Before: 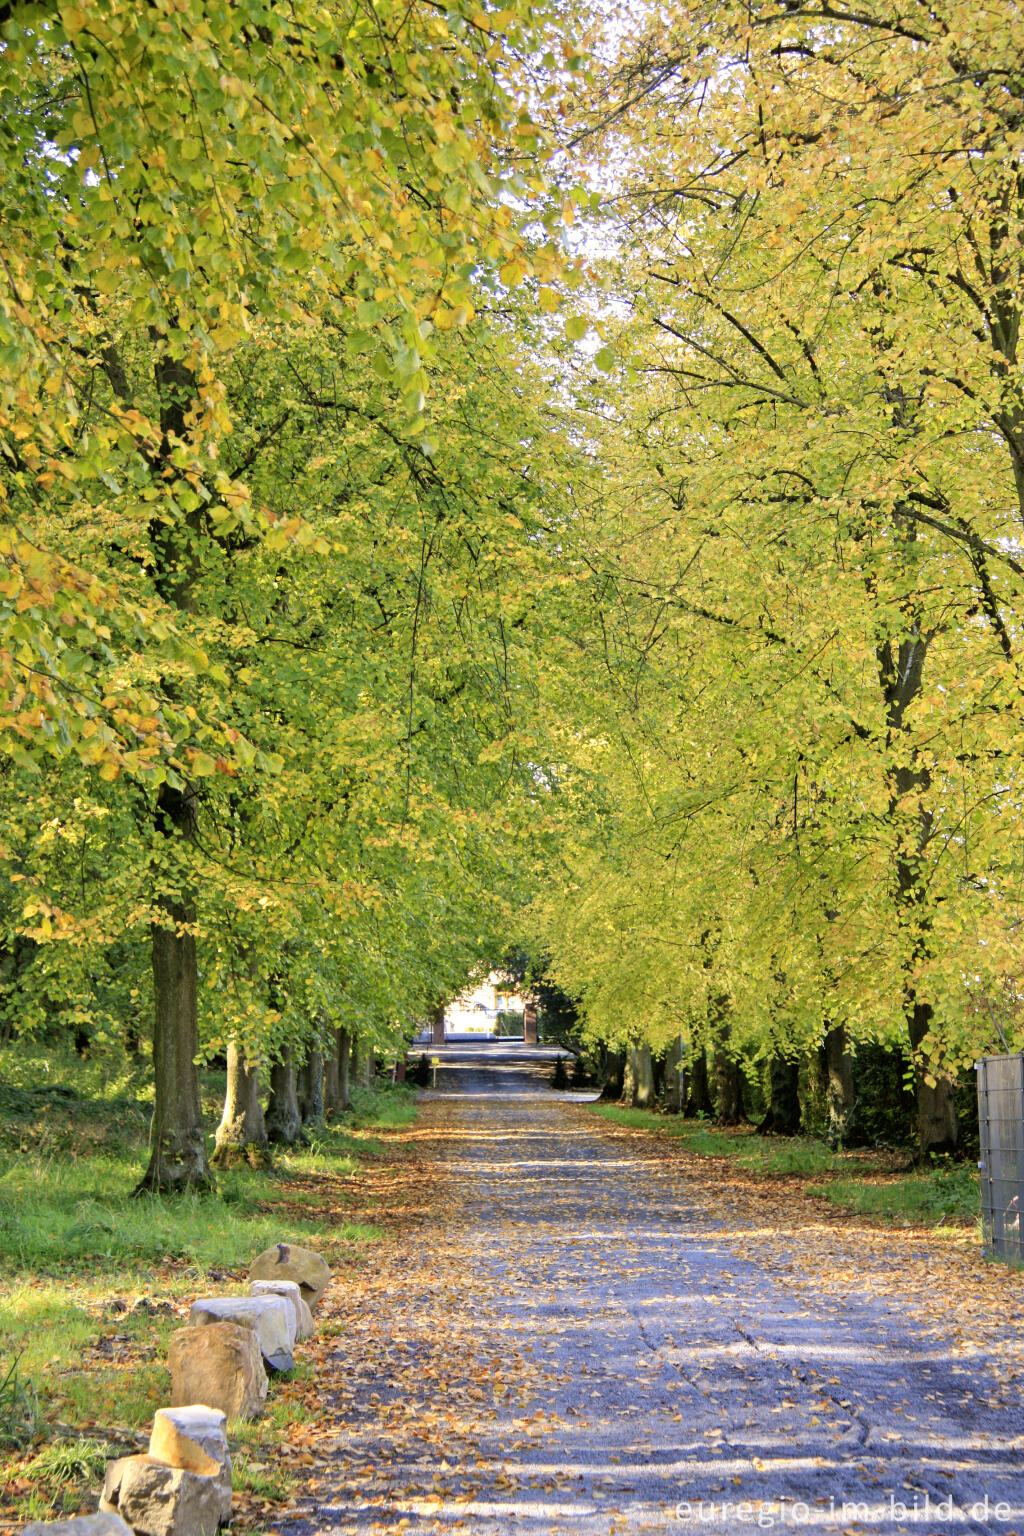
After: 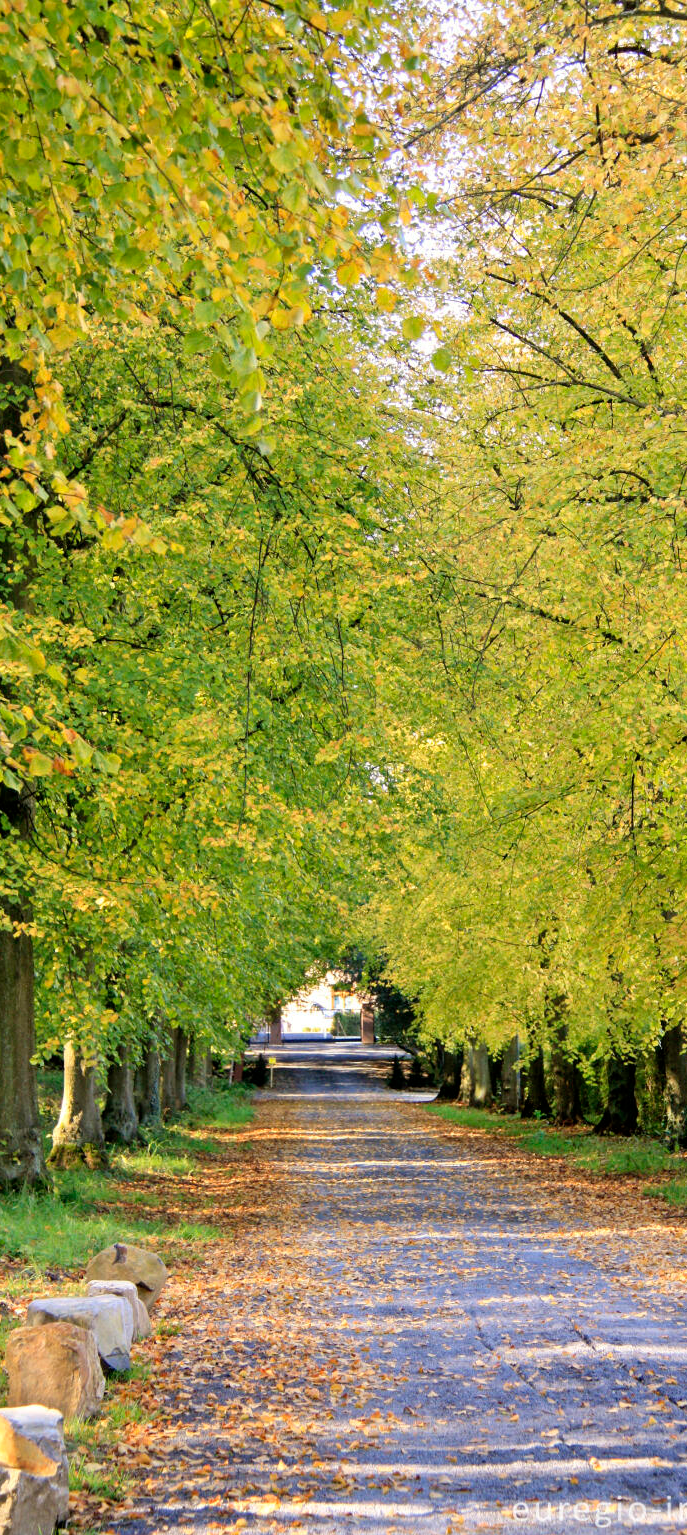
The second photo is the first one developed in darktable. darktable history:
crop and rotate: left 15.989%, right 16.844%
